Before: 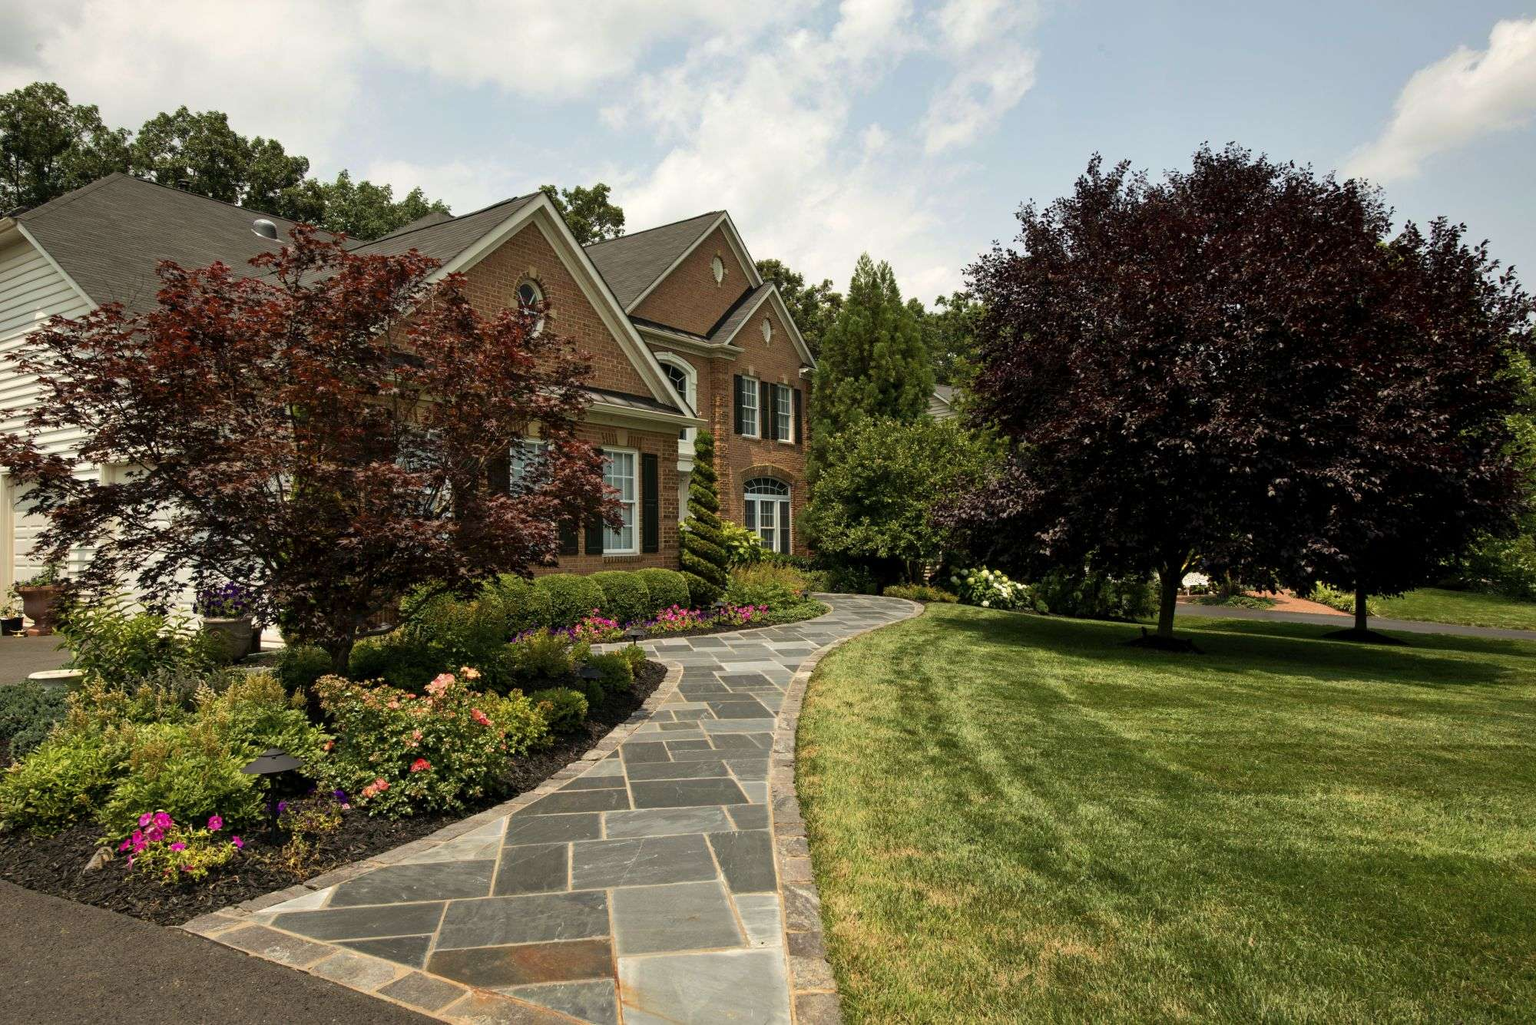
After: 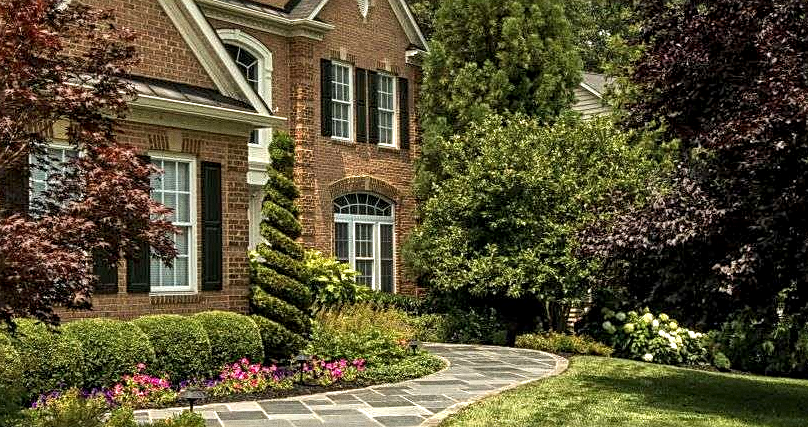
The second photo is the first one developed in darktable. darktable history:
crop: left 31.751%, top 32.172%, right 27.8%, bottom 35.83%
sharpen: on, module defaults
local contrast: detail 130%
grain: coarseness 0.47 ISO
tone equalizer: on, module defaults
shadows and highlights: shadows 20.91, highlights -82.73, soften with gaussian
exposure: exposure 0.6 EV, compensate highlight preservation false
